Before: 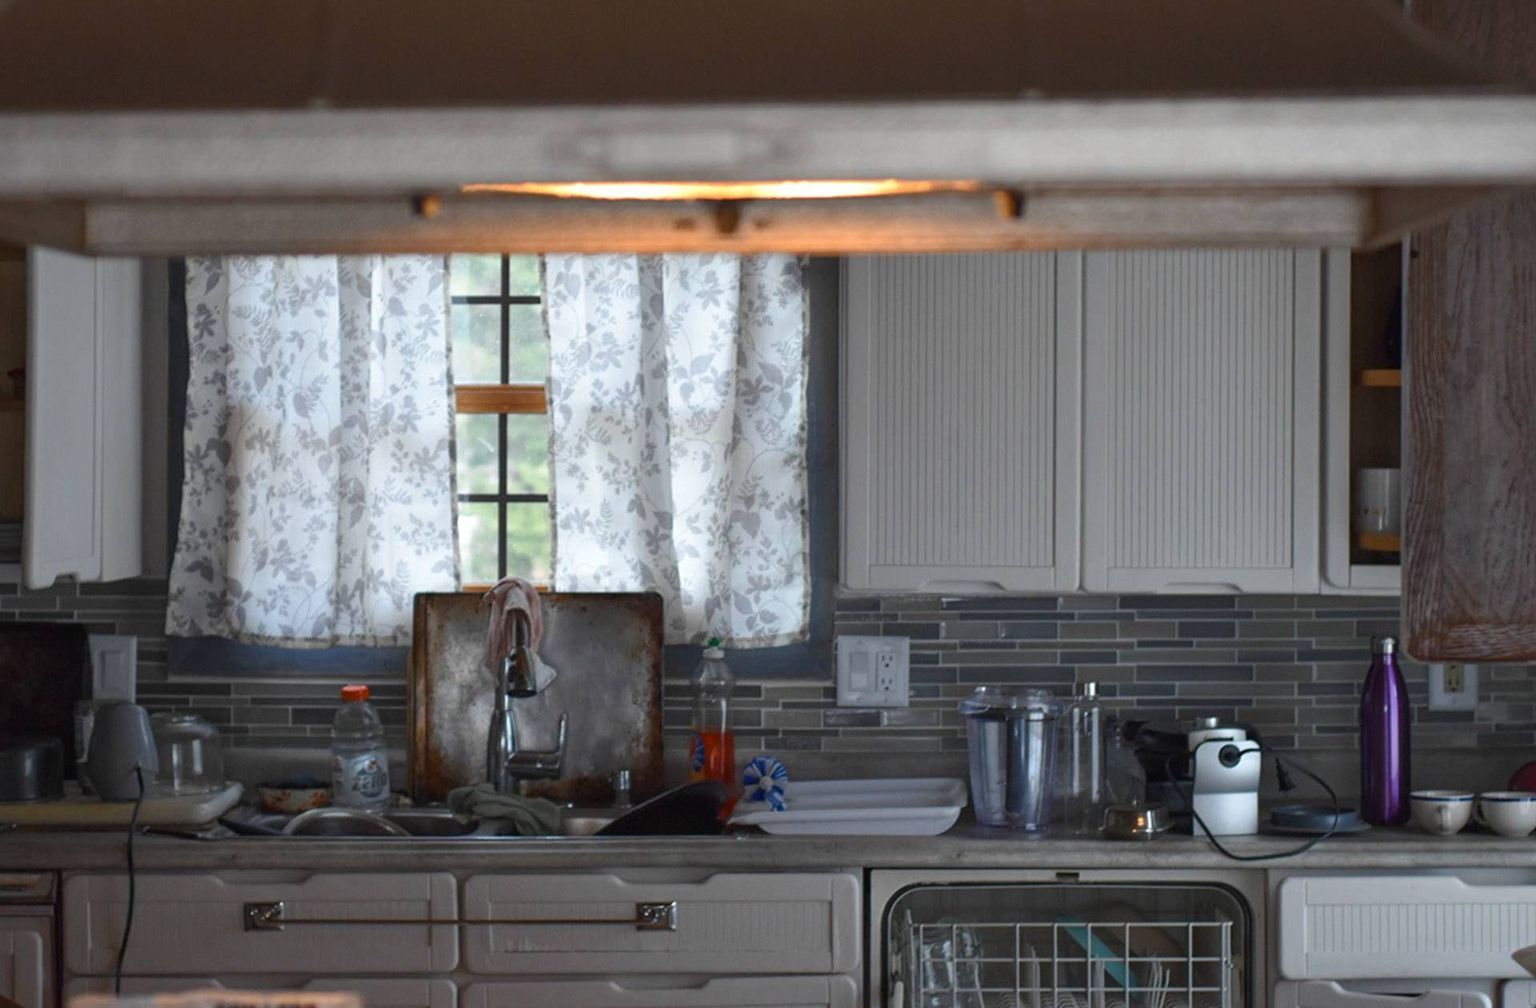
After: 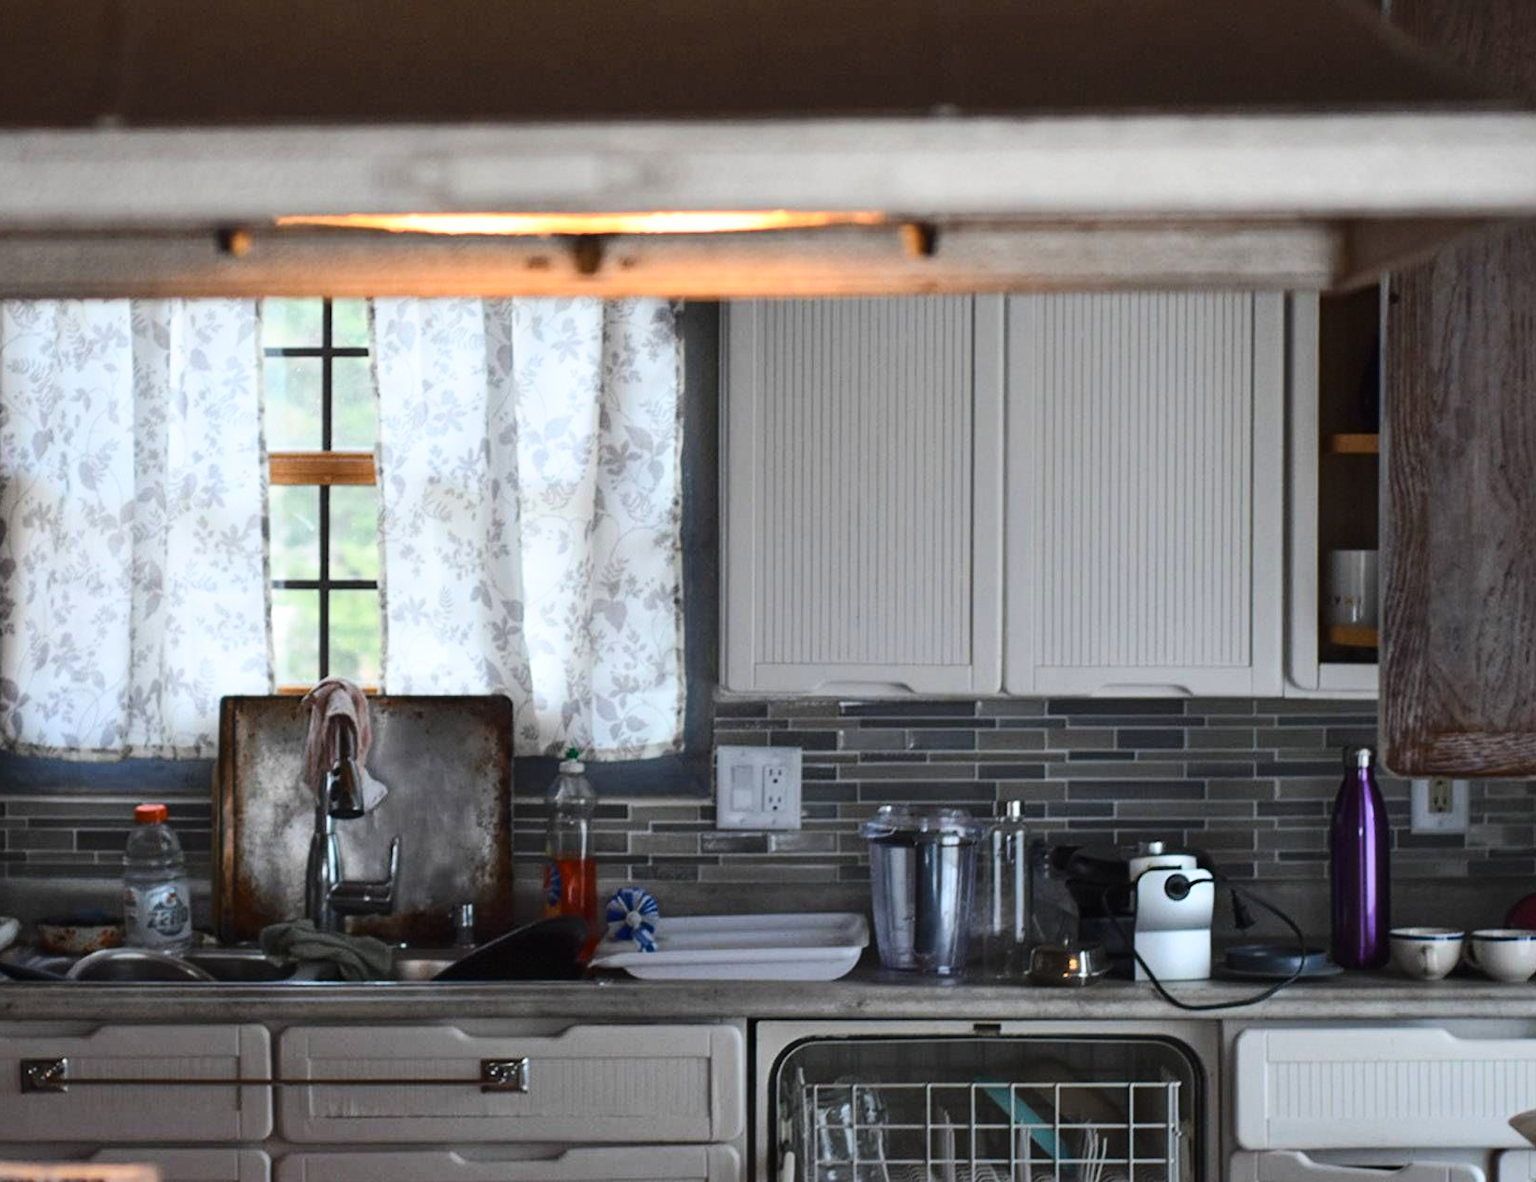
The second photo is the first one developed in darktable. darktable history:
crop and rotate: left 14.772%
base curve: curves: ch0 [(0, 0) (0.032, 0.025) (0.121, 0.166) (0.206, 0.329) (0.605, 0.79) (1, 1)]
